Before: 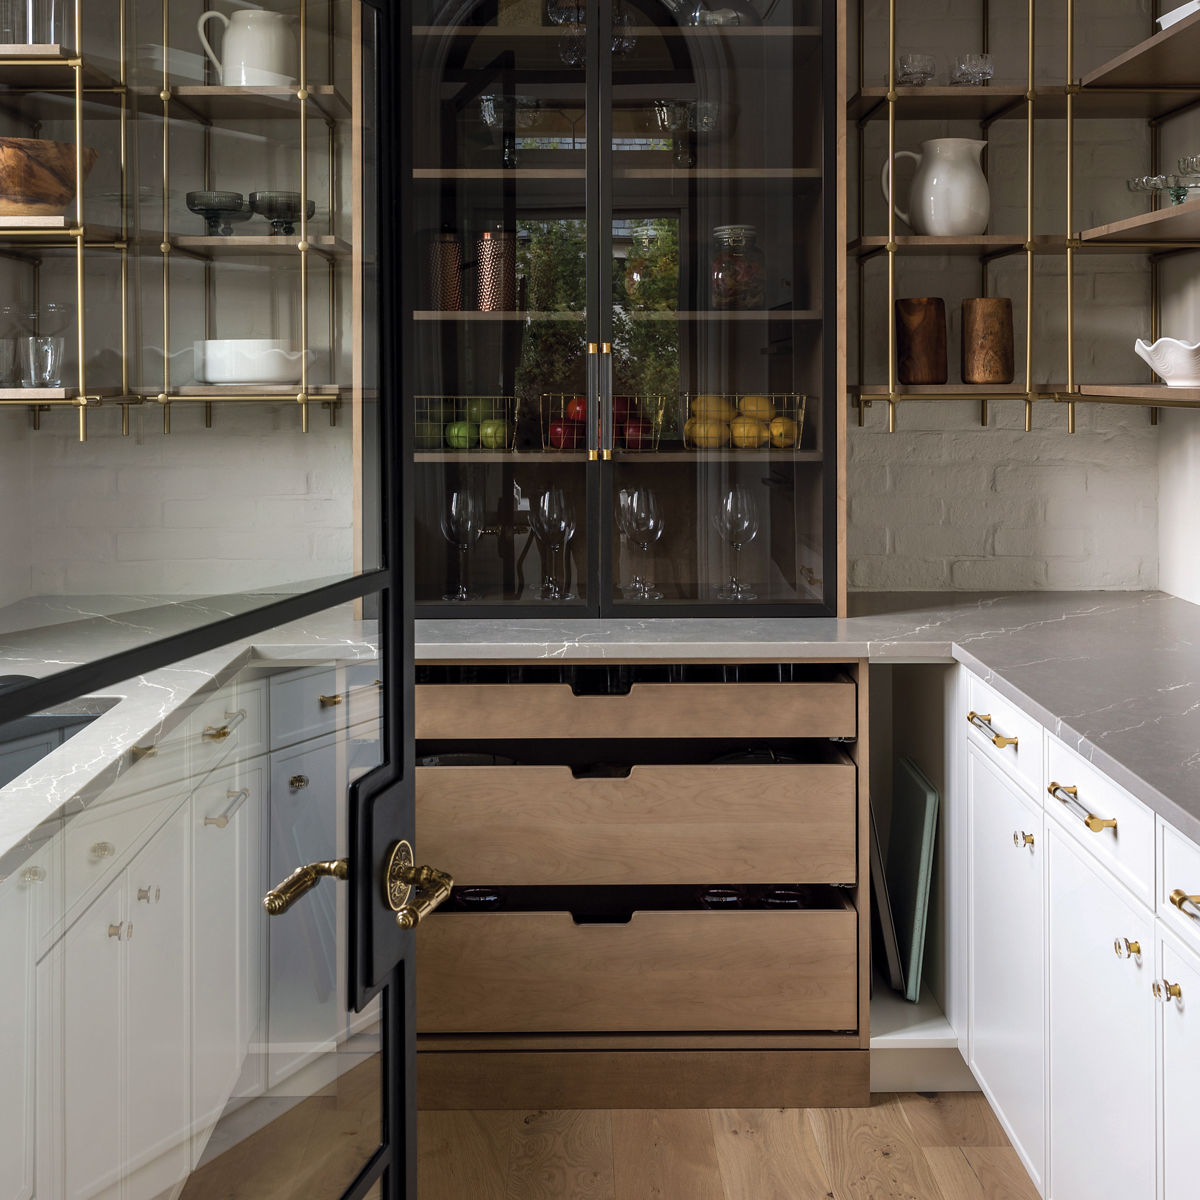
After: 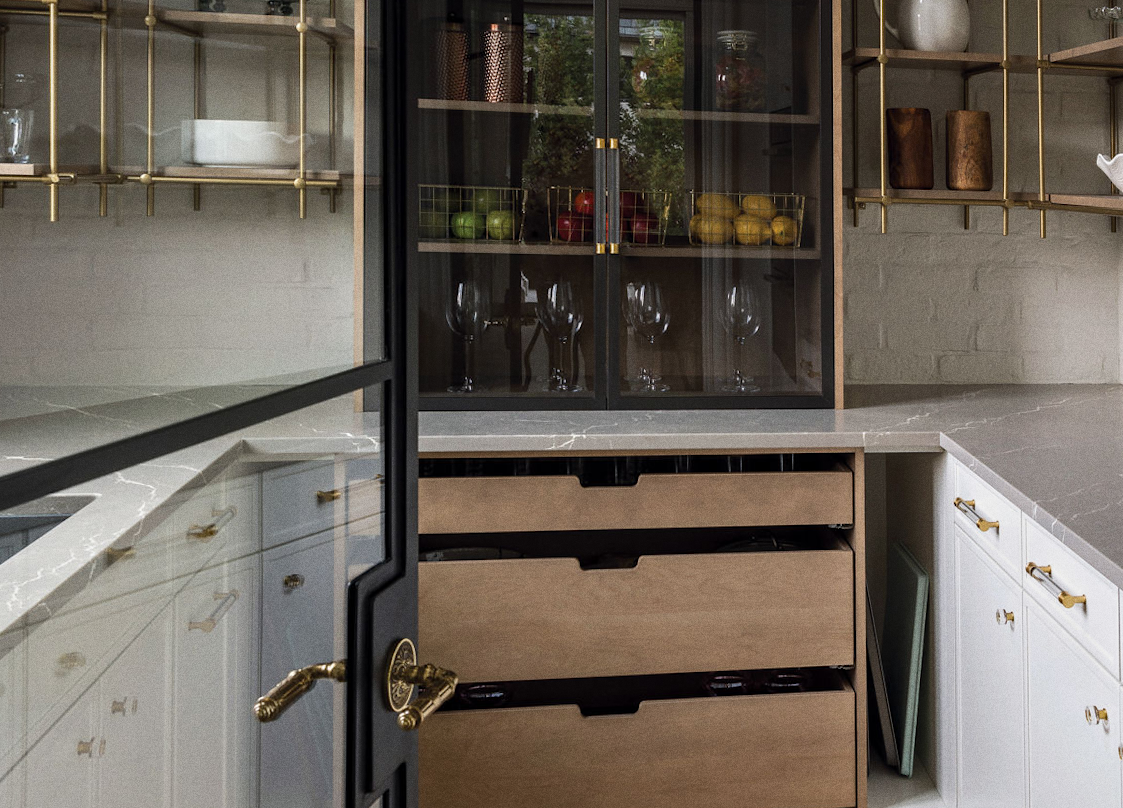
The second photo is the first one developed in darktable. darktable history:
tone equalizer: -8 EV -0.002 EV, -7 EV 0.005 EV, -6 EV -0.009 EV, -5 EV 0.011 EV, -4 EV -0.012 EV, -3 EV 0.007 EV, -2 EV -0.062 EV, -1 EV -0.293 EV, +0 EV -0.582 EV, smoothing diameter 2%, edges refinement/feathering 20, mask exposure compensation -1.57 EV, filter diffusion 5
rotate and perspective: rotation -0.013°, lens shift (vertical) -0.027, lens shift (horizontal) 0.178, crop left 0.016, crop right 0.989, crop top 0.082, crop bottom 0.918
crop and rotate: left 2.991%, top 13.302%, right 1.981%, bottom 12.636%
grain: on, module defaults
